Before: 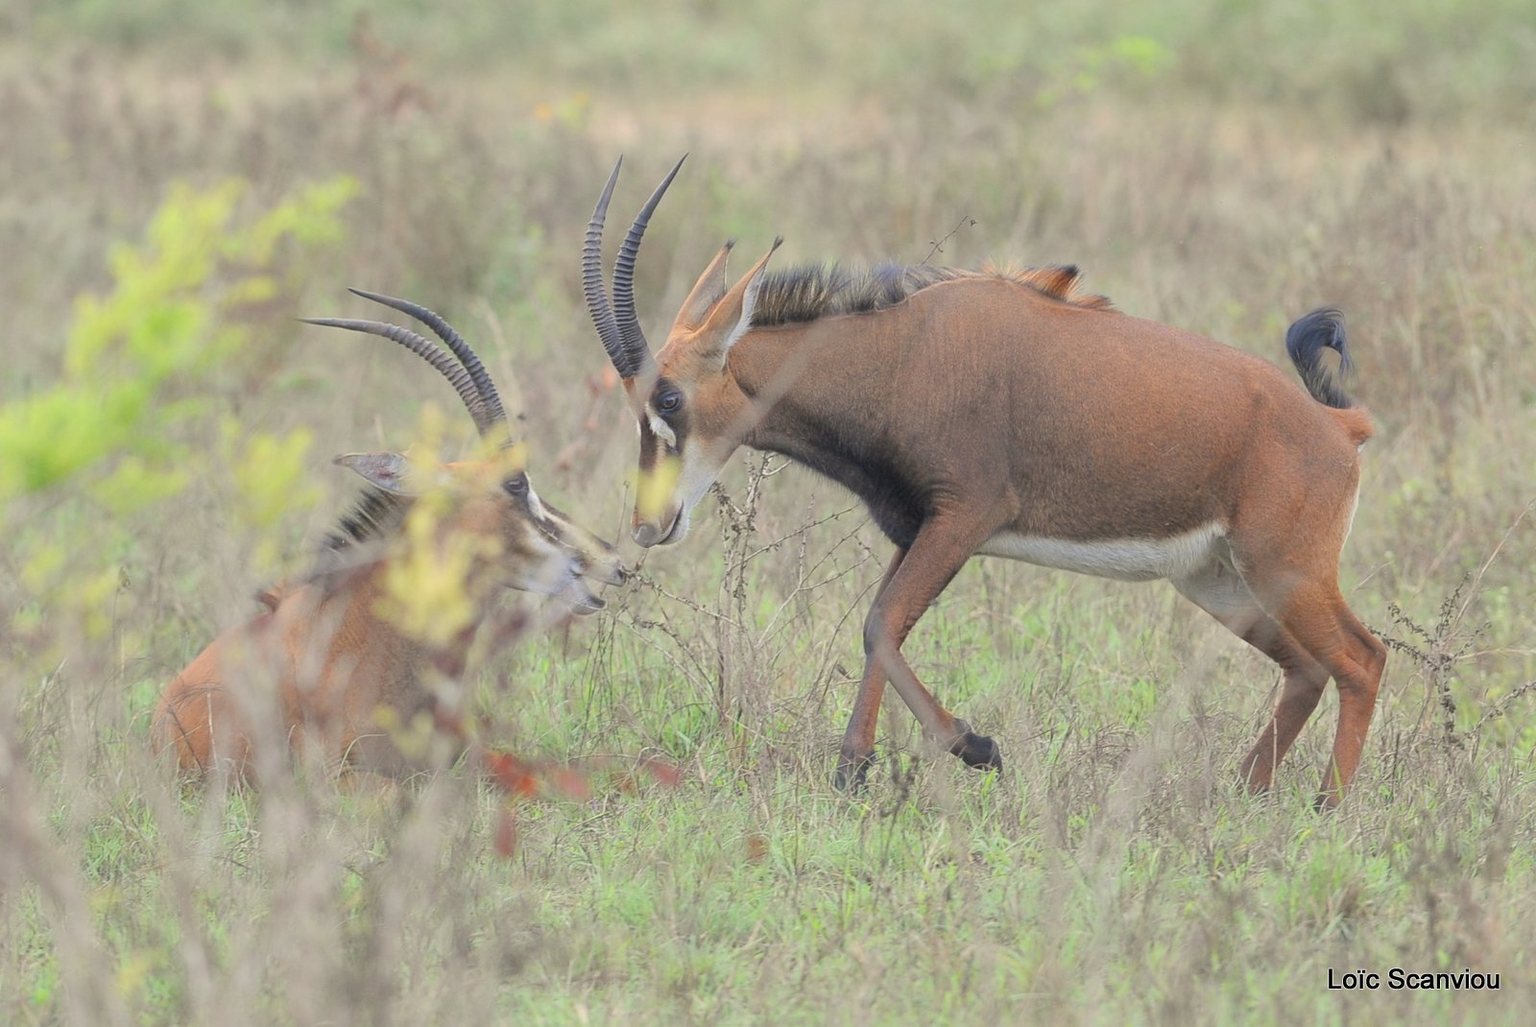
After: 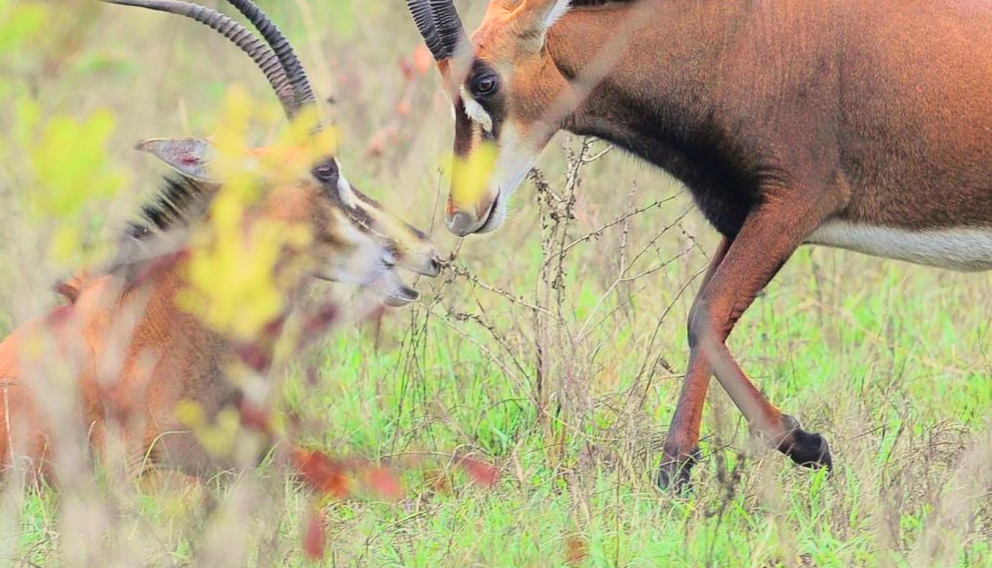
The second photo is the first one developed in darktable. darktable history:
contrast brightness saturation: contrast 0.13, brightness -0.05, saturation 0.16
crop: left 13.312%, top 31.28%, right 24.627%, bottom 15.582%
velvia: strength 45%
tone curve: curves: ch0 [(0, 0.014) (0.17, 0.099) (0.398, 0.423) (0.728, 0.808) (0.877, 0.91) (0.99, 0.955)]; ch1 [(0, 0) (0.377, 0.325) (0.493, 0.491) (0.505, 0.504) (0.515, 0.515) (0.554, 0.575) (0.623, 0.643) (0.701, 0.718) (1, 1)]; ch2 [(0, 0) (0.423, 0.453) (0.481, 0.485) (0.501, 0.501) (0.531, 0.527) (0.586, 0.597) (0.663, 0.706) (0.717, 0.753) (1, 0.991)], color space Lab, independent channels
